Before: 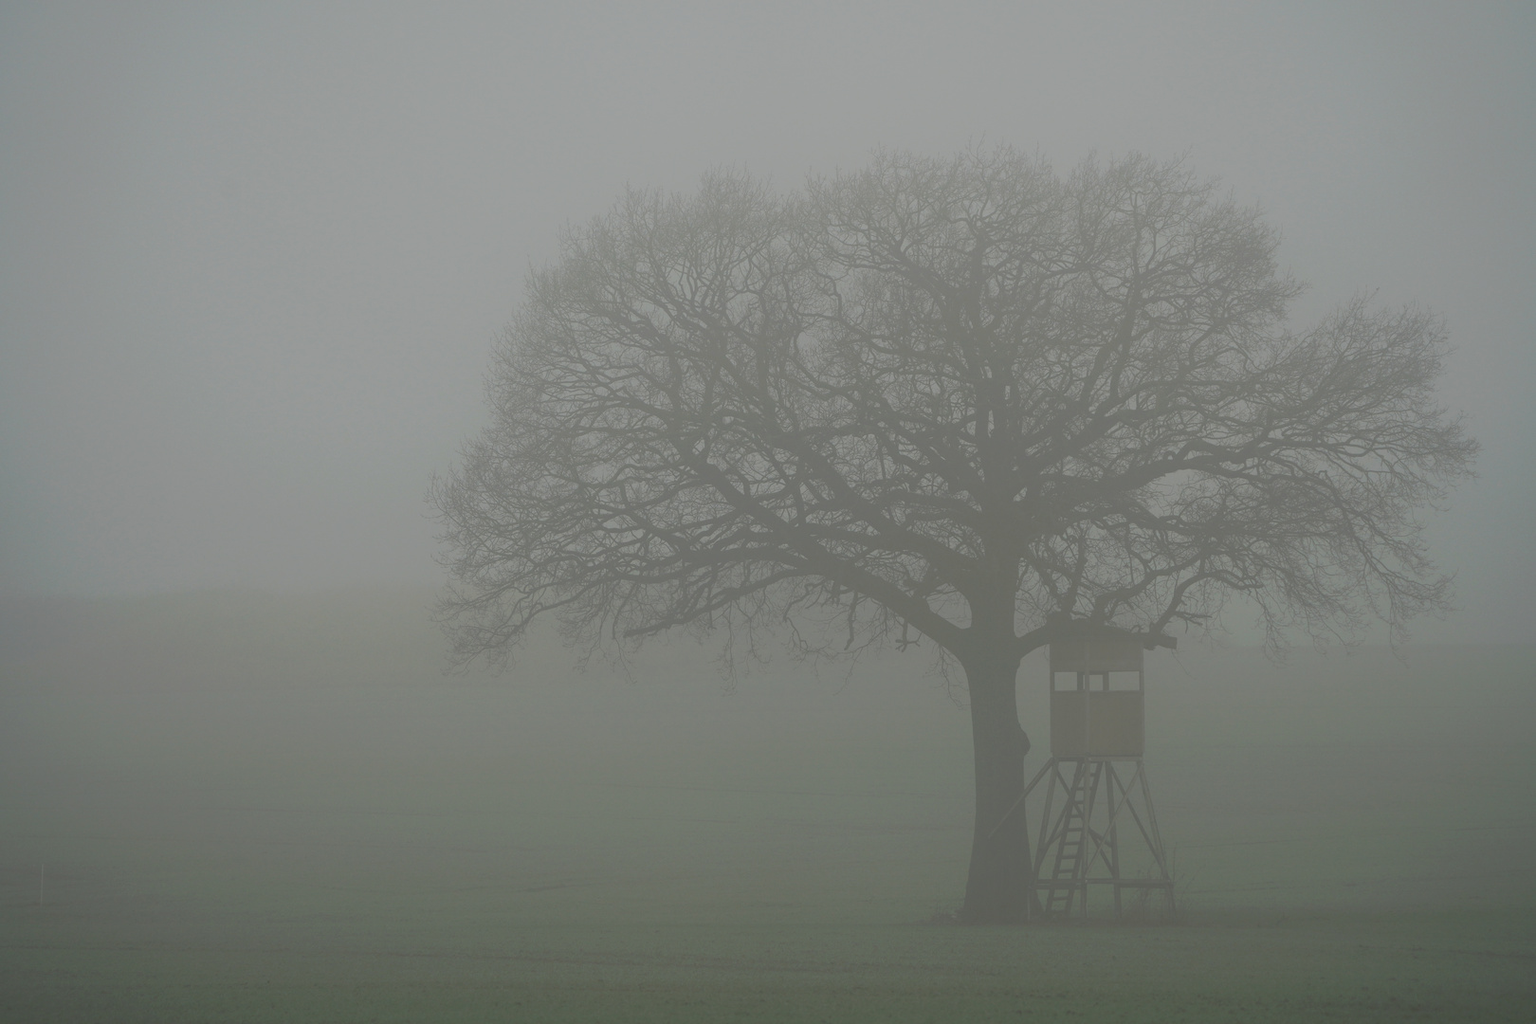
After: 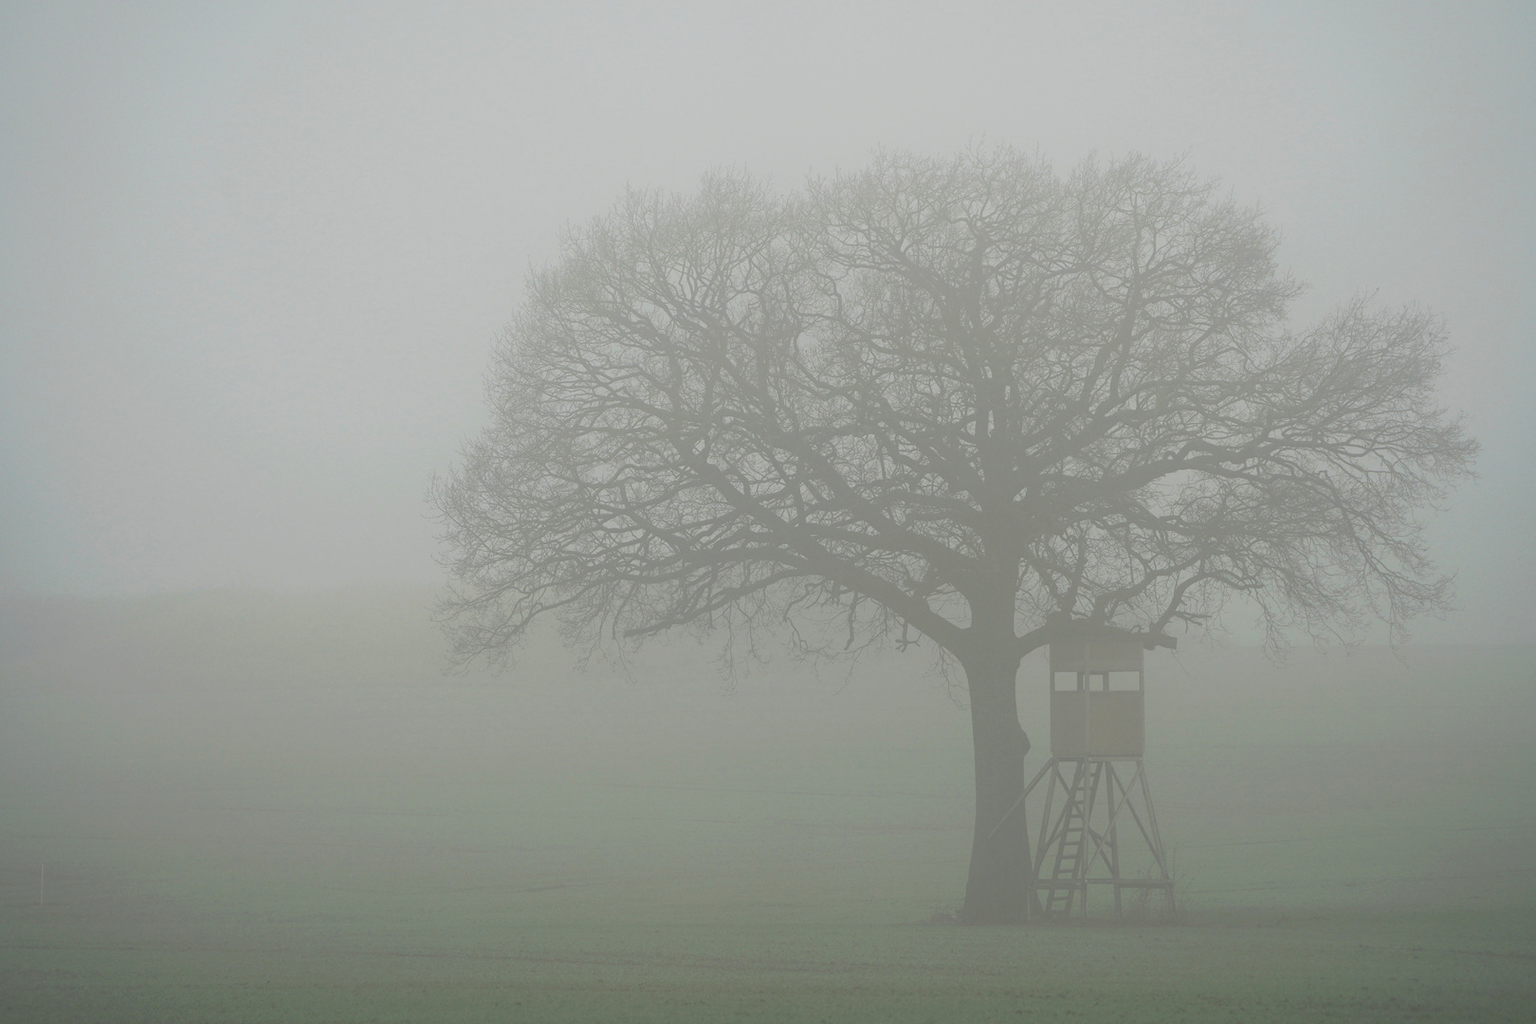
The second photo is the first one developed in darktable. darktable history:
exposure: black level correction 0, exposure 0.498 EV, compensate exposure bias true, compensate highlight preservation false
levels: levels [0.073, 0.497, 0.972]
